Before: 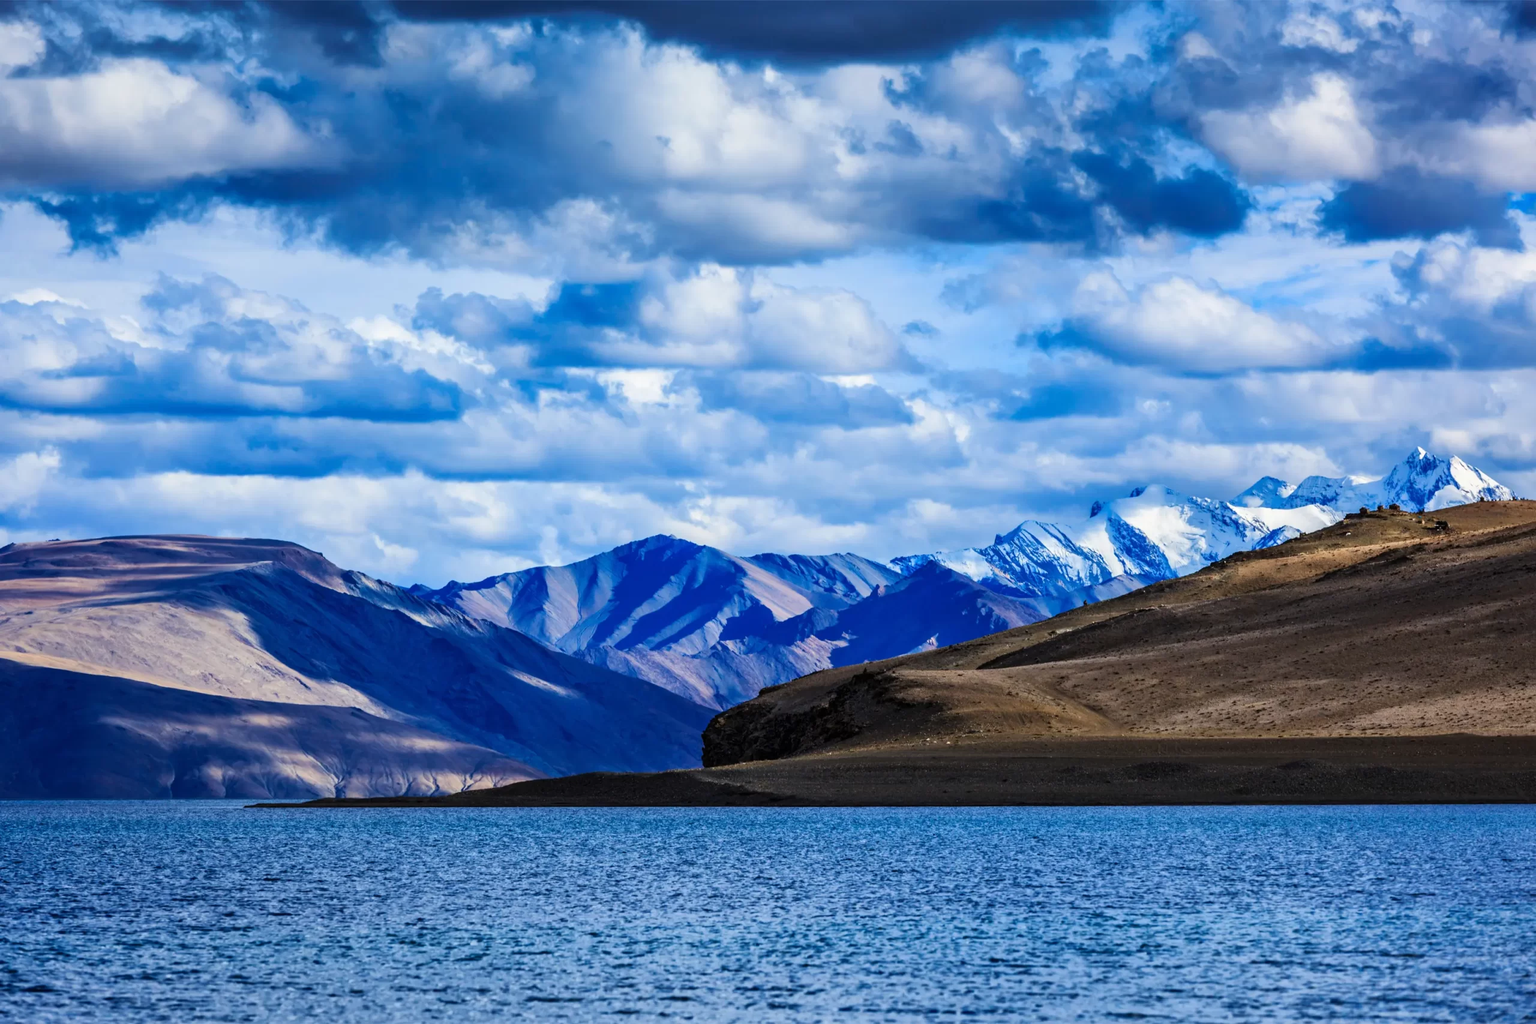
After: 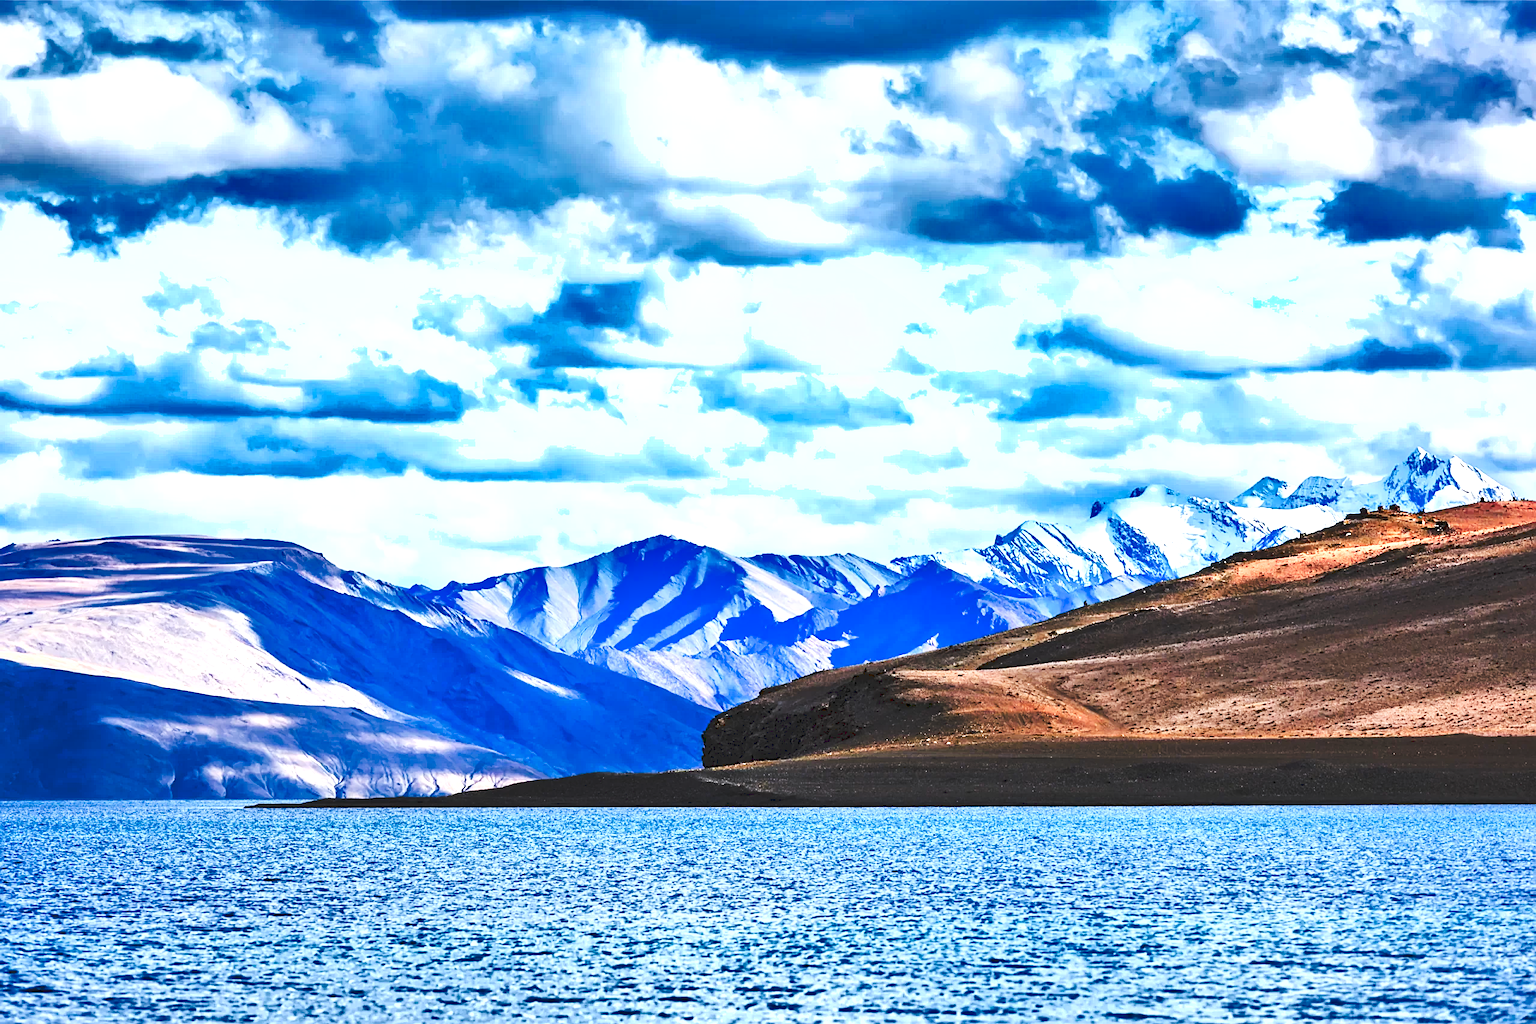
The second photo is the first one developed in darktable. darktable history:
exposure: exposure 0.74 EV, compensate highlight preservation false
sharpen: on, module defaults
color zones: curves: ch1 [(0.24, 0.634) (0.75, 0.5)]; ch2 [(0.253, 0.437) (0.745, 0.491)], mix 102.12%
tone equalizer: -8 EV 0.001 EV, -7 EV -0.002 EV, -6 EV 0.002 EV, -5 EV -0.03 EV, -4 EV -0.116 EV, -3 EV -0.169 EV, -2 EV 0.24 EV, -1 EV 0.702 EV, +0 EV 0.493 EV
tone curve: curves: ch0 [(0, 0) (0.003, 0.117) (0.011, 0.125) (0.025, 0.133) (0.044, 0.144) (0.069, 0.152) (0.1, 0.167) (0.136, 0.186) (0.177, 0.21) (0.224, 0.244) (0.277, 0.295) (0.335, 0.357) (0.399, 0.445) (0.468, 0.531) (0.543, 0.629) (0.623, 0.716) (0.709, 0.803) (0.801, 0.876) (0.898, 0.939) (1, 1)], preserve colors none
rgb levels: preserve colors max RGB
shadows and highlights: shadows 60, highlights -60.23, soften with gaussian
